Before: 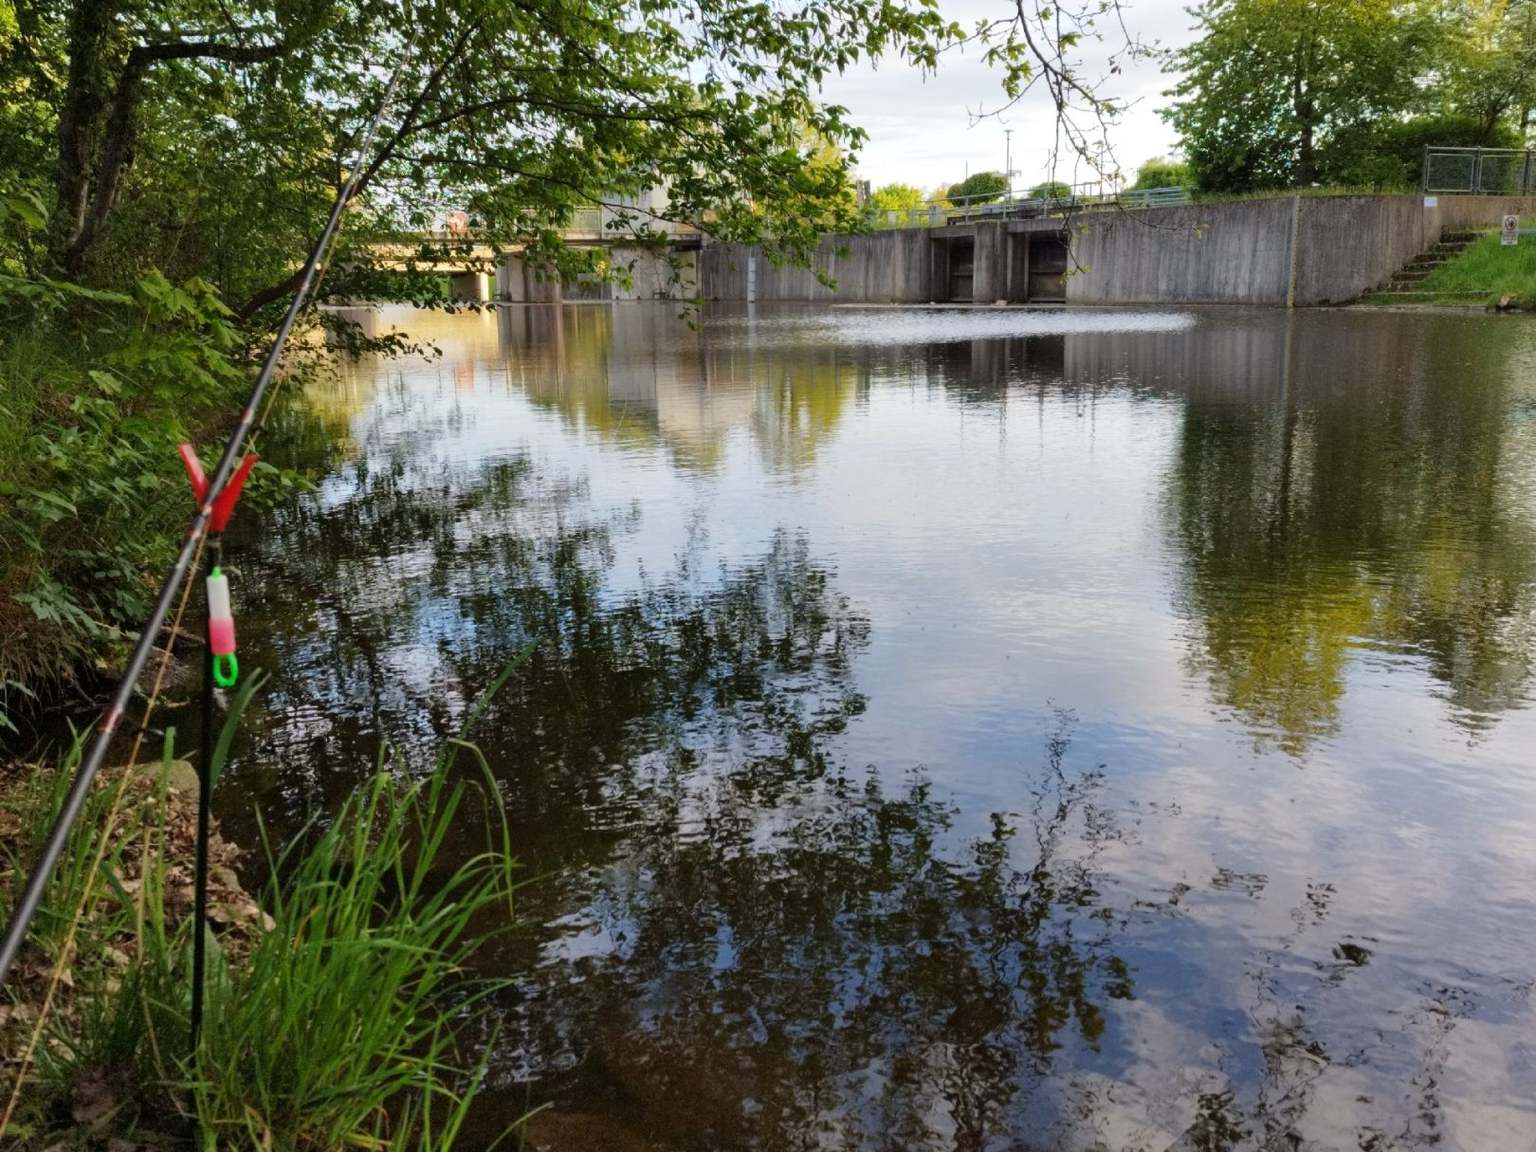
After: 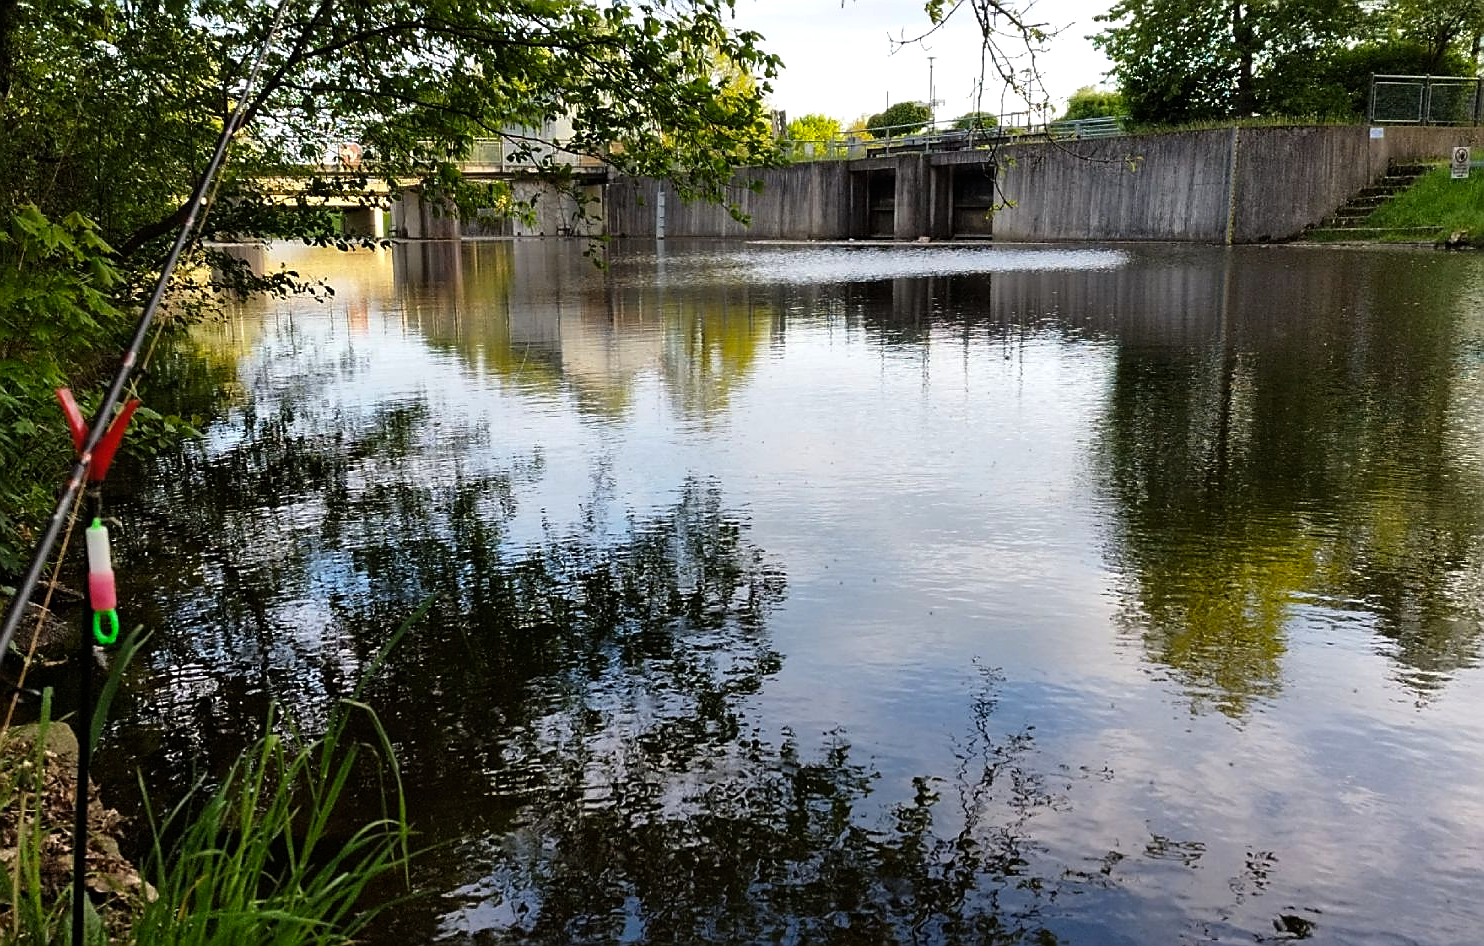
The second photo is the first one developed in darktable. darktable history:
sharpen: radius 1.4, amount 1.25, threshold 0.7
color balance rgb: shadows lift › luminance -10%, power › luminance -9%, linear chroma grading › global chroma 10%, global vibrance 10%, contrast 15%, saturation formula JzAzBz (2021)
exposure: exposure -0.05 EV
crop: left 8.155%, top 6.611%, bottom 15.385%
